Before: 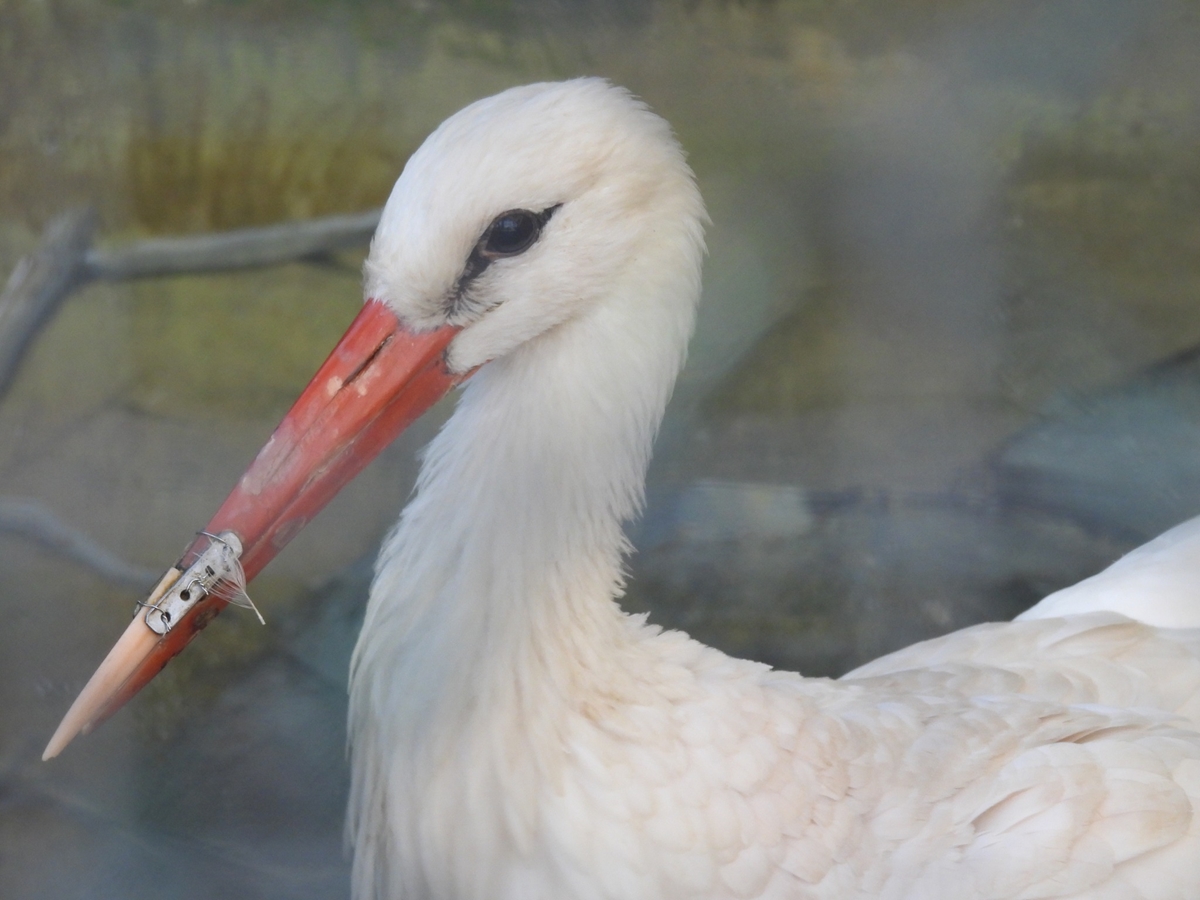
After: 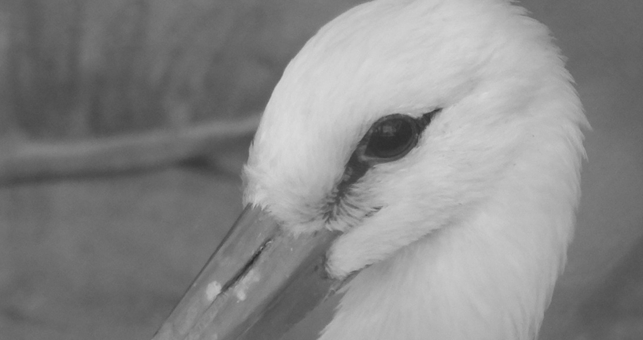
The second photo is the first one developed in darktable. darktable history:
monochrome: a 32, b 64, size 2.3
crop: left 10.121%, top 10.631%, right 36.218%, bottom 51.526%
